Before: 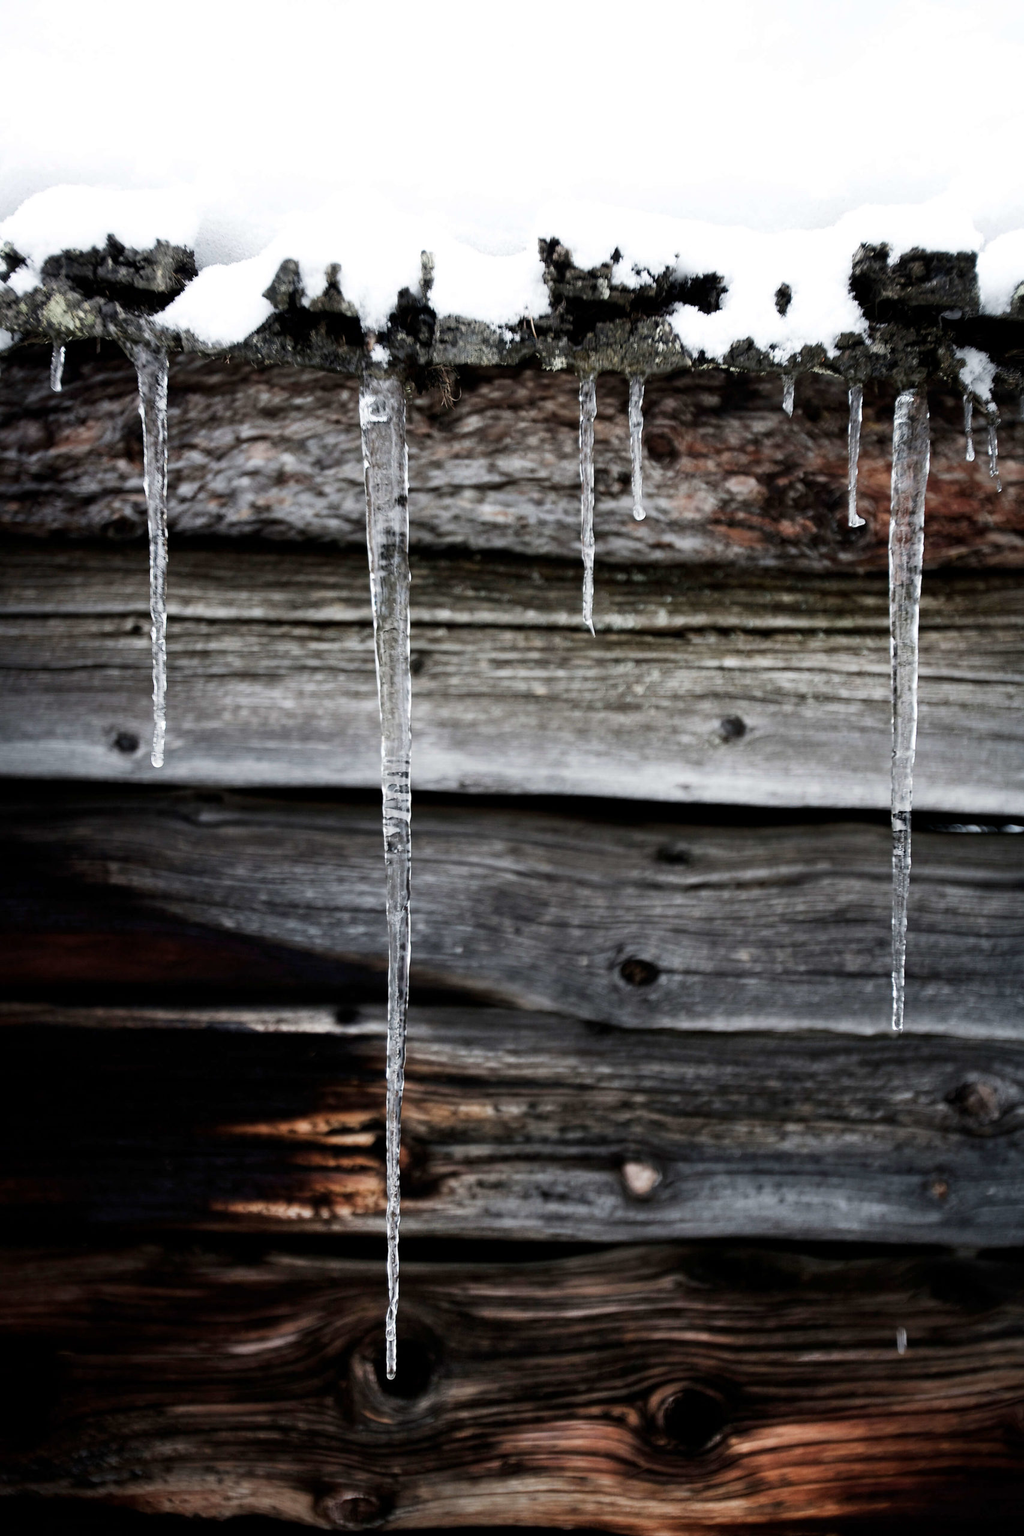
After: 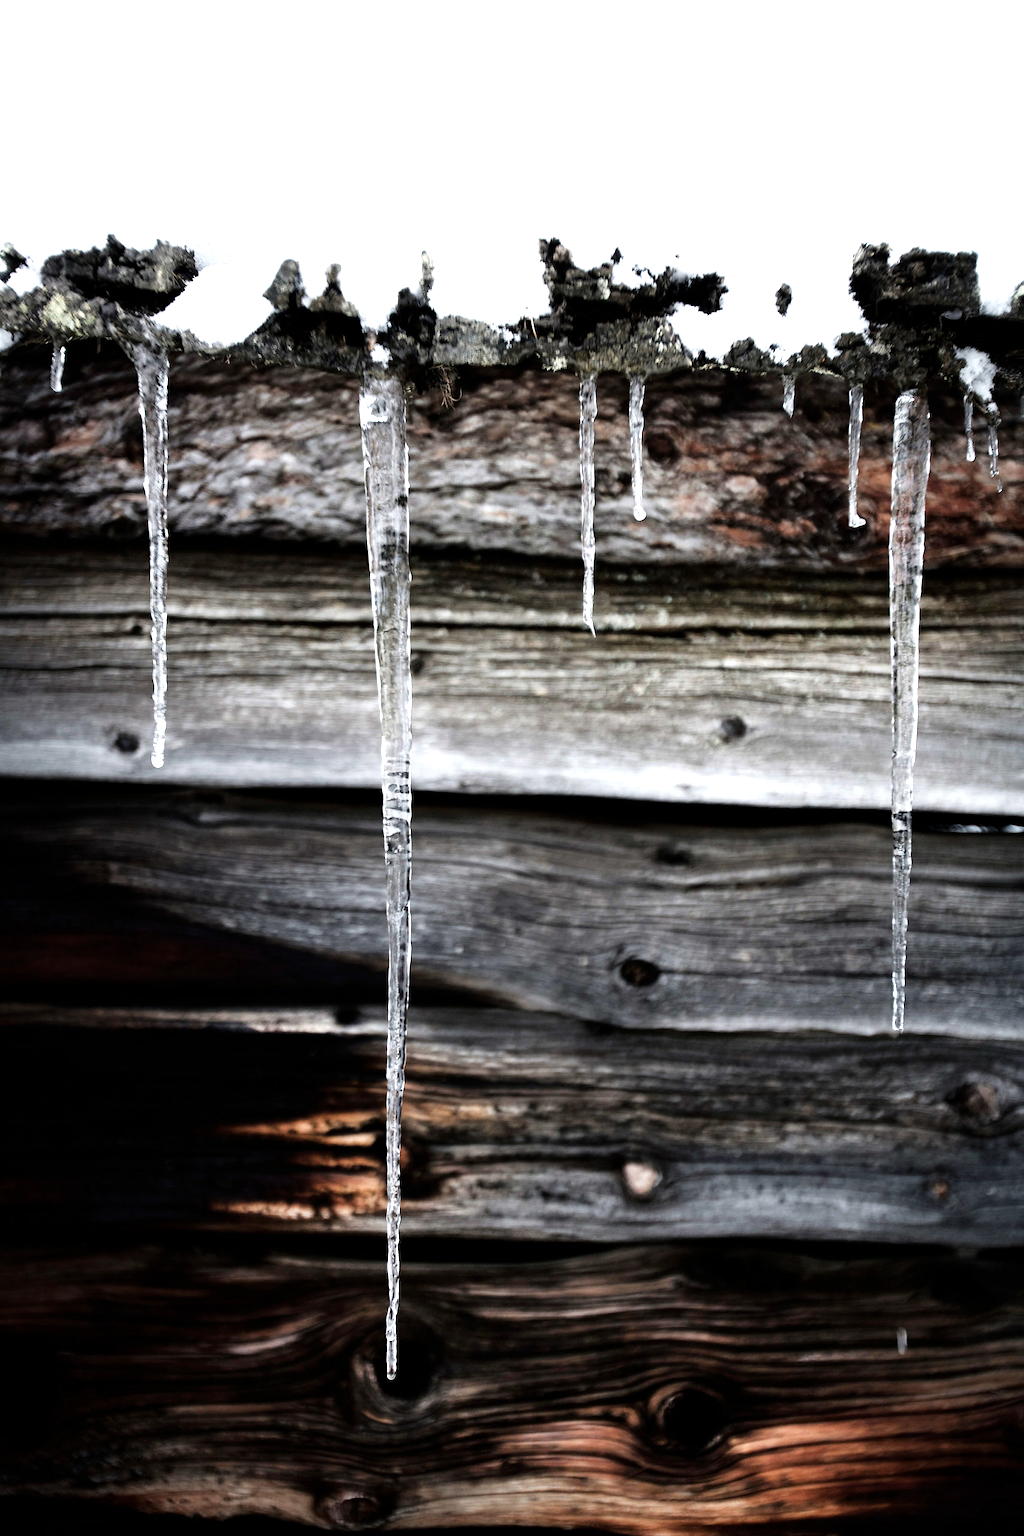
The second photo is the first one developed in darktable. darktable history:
tone equalizer: -8 EV -0.739 EV, -7 EV -0.68 EV, -6 EV -0.582 EV, -5 EV -0.374 EV, -3 EV 0.377 EV, -2 EV 0.6 EV, -1 EV 0.68 EV, +0 EV 0.741 EV
